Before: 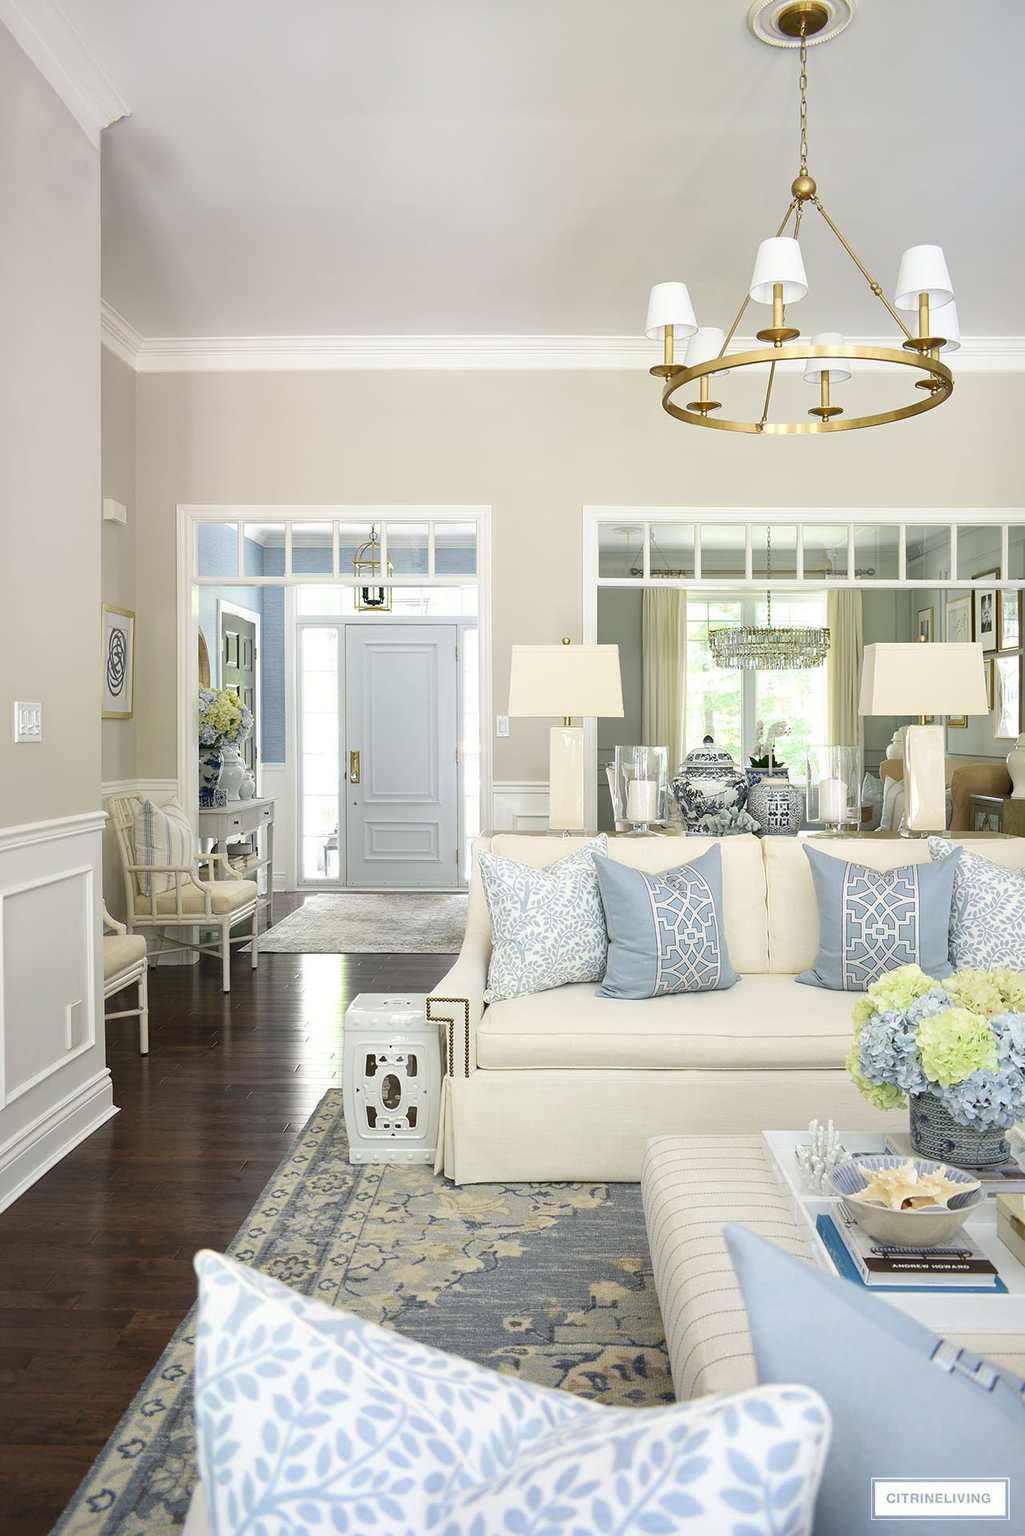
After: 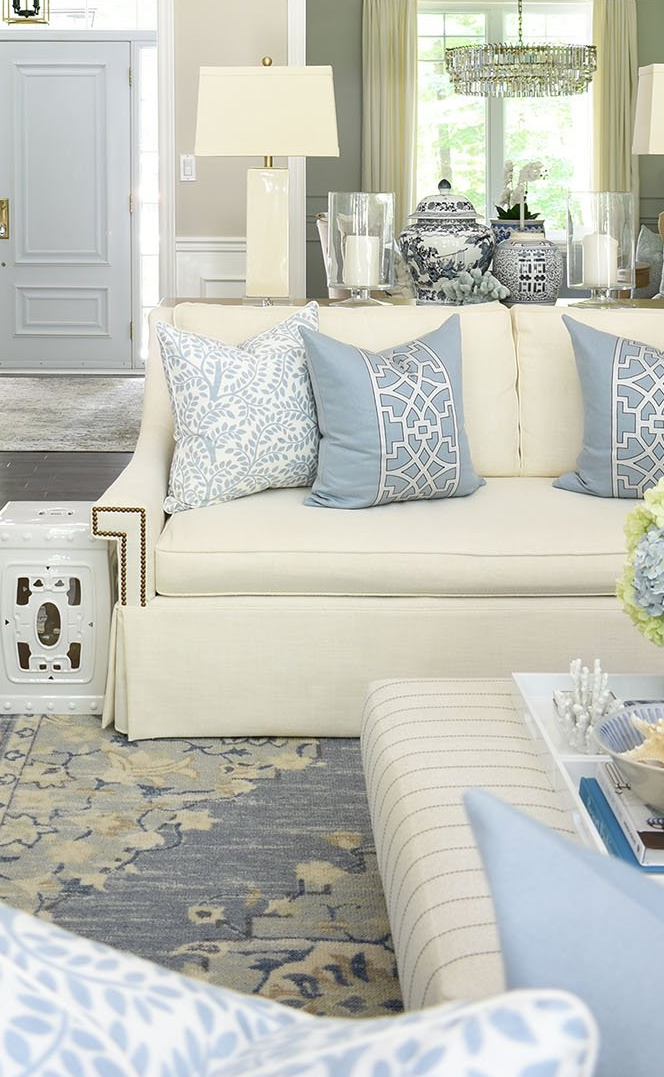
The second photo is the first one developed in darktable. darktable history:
crop: left 34.387%, top 38.561%, right 13.737%, bottom 5.236%
